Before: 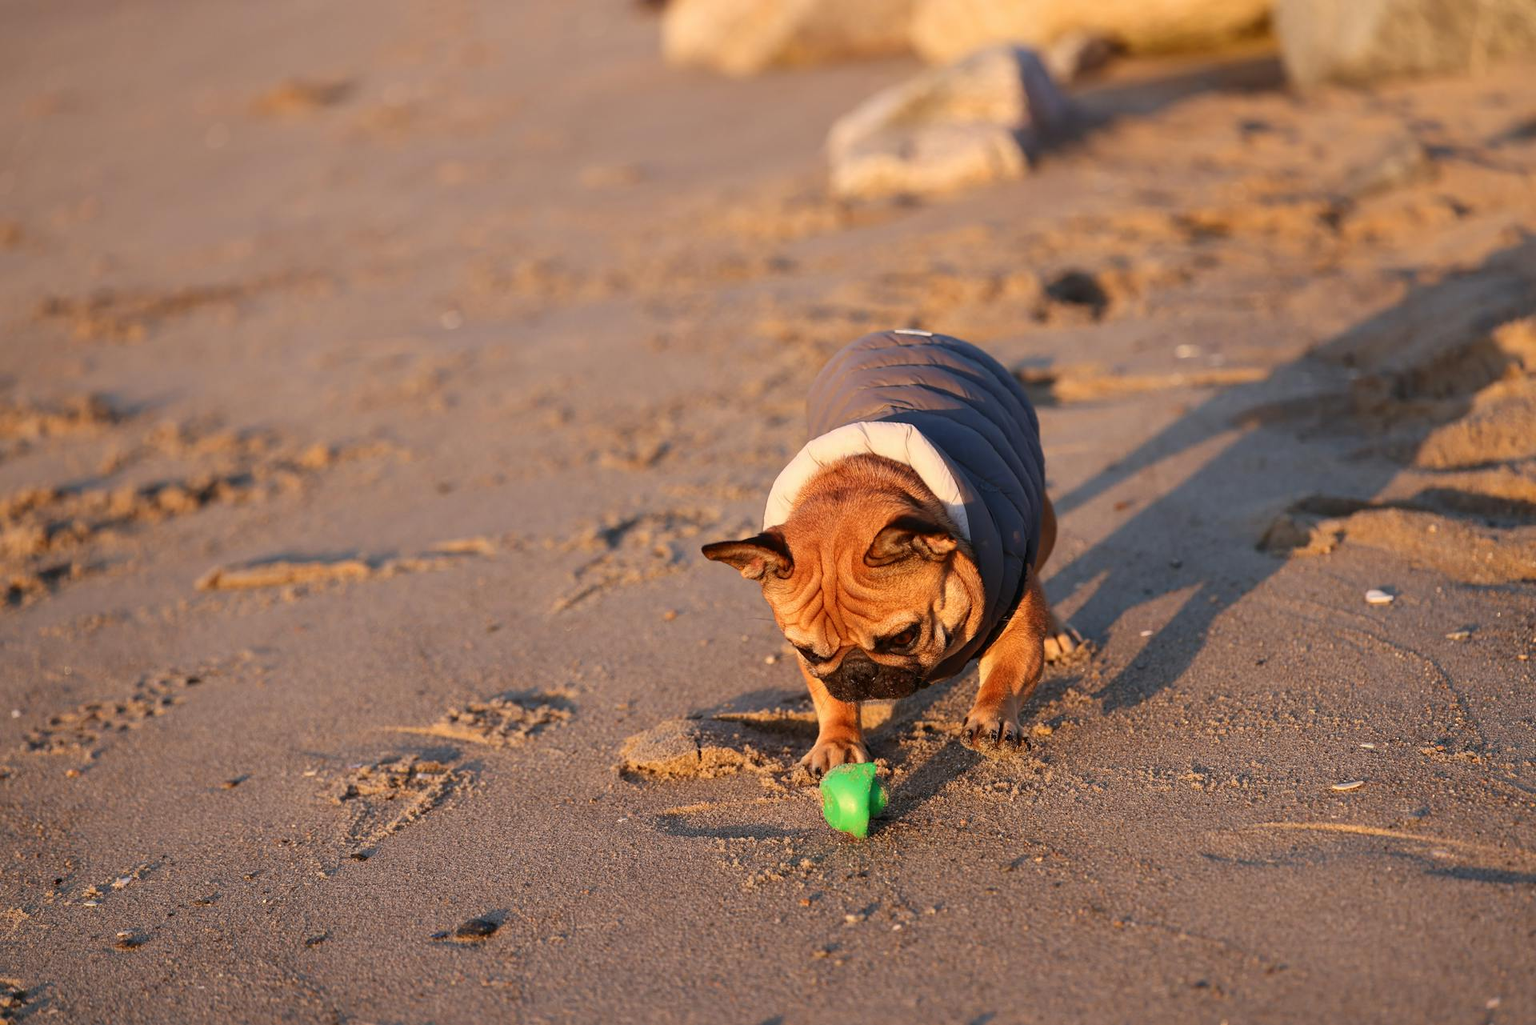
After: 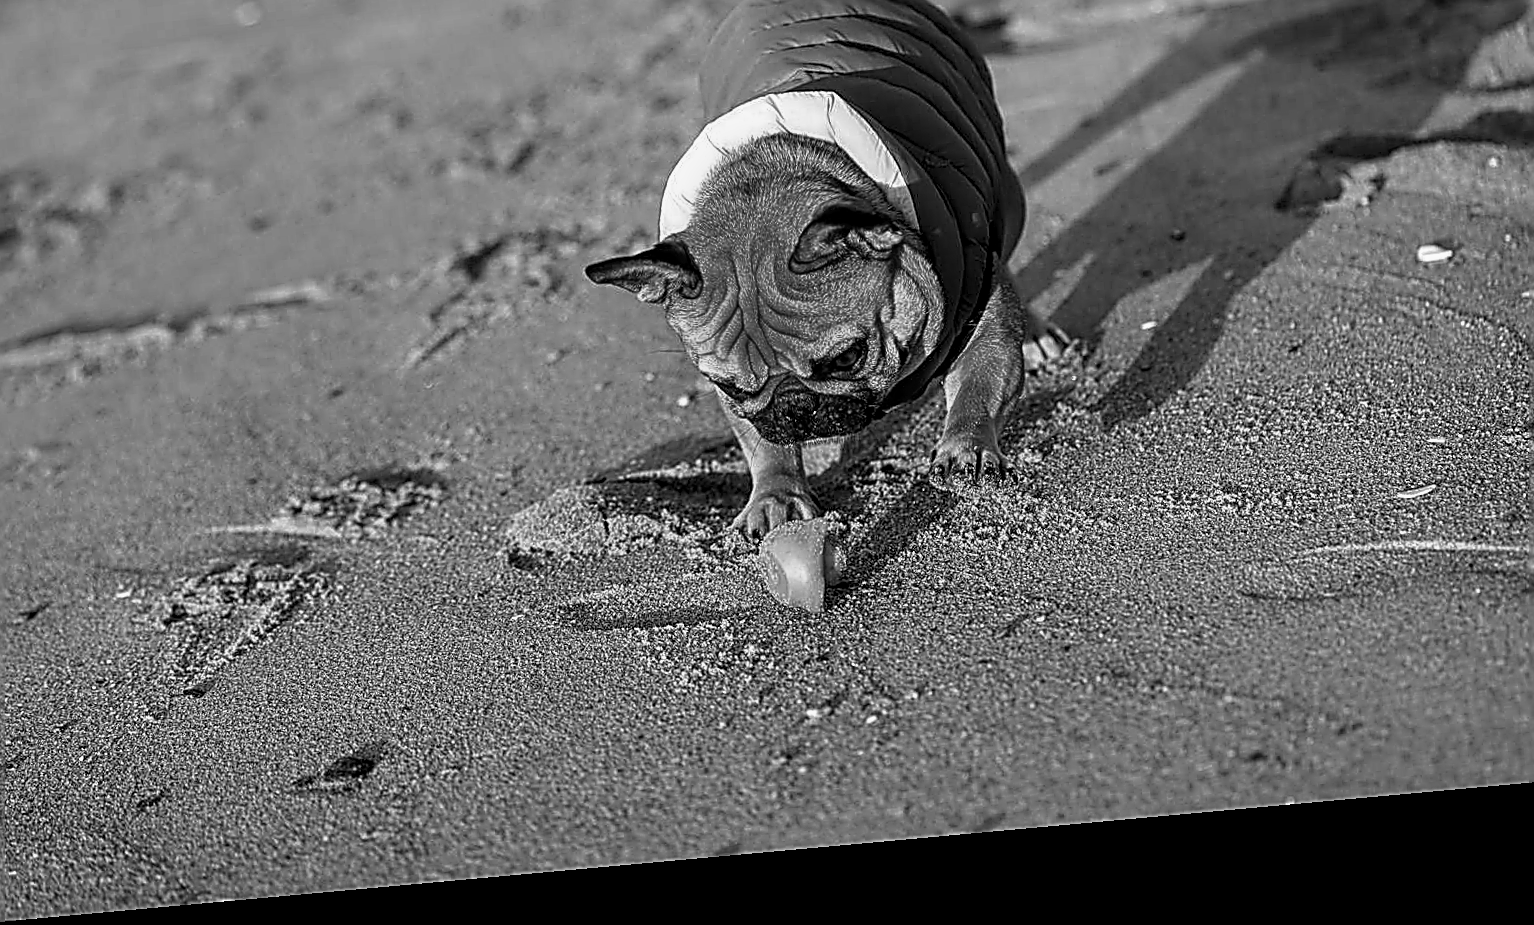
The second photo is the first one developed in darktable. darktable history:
local contrast: detail 160%
crop and rotate: left 17.299%, top 35.115%, right 7.015%, bottom 1.024%
velvia: on, module defaults
rotate and perspective: rotation -5.2°, automatic cropping off
sharpen: amount 1.861
monochrome: a 0, b 0, size 0.5, highlights 0.57
